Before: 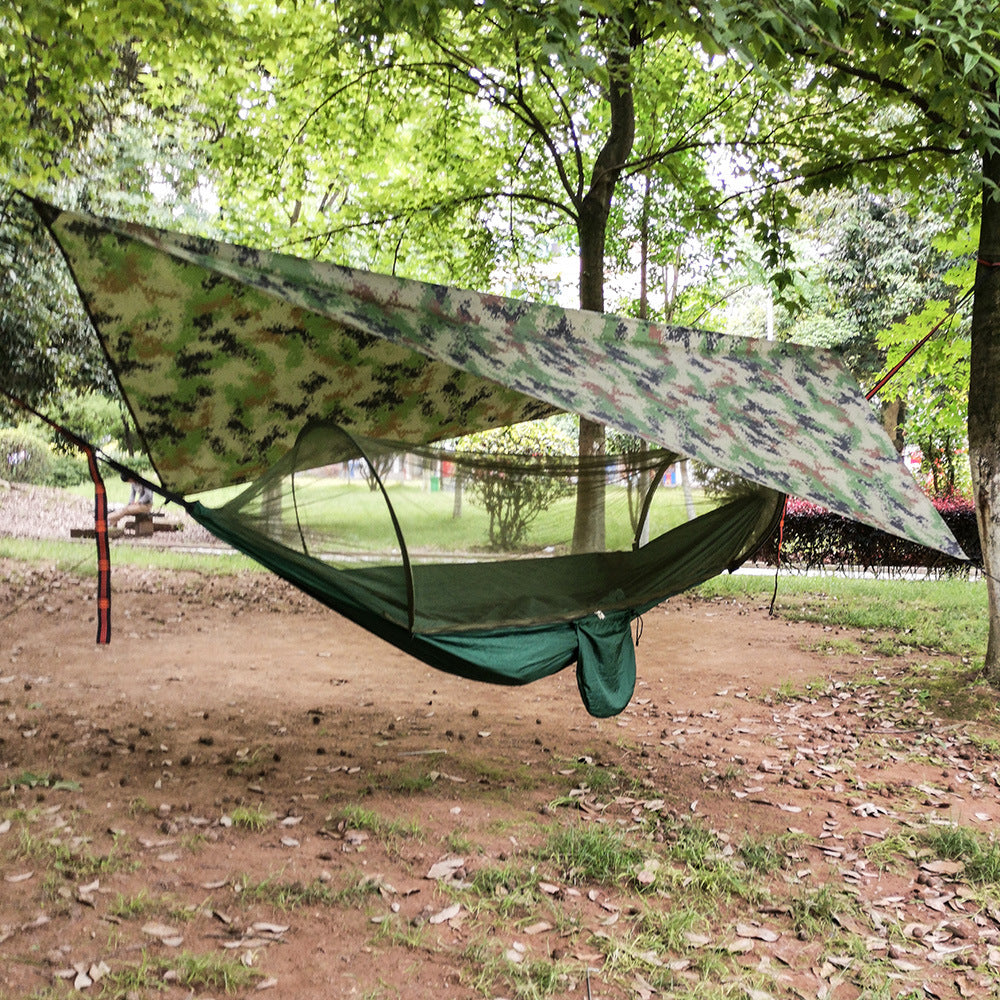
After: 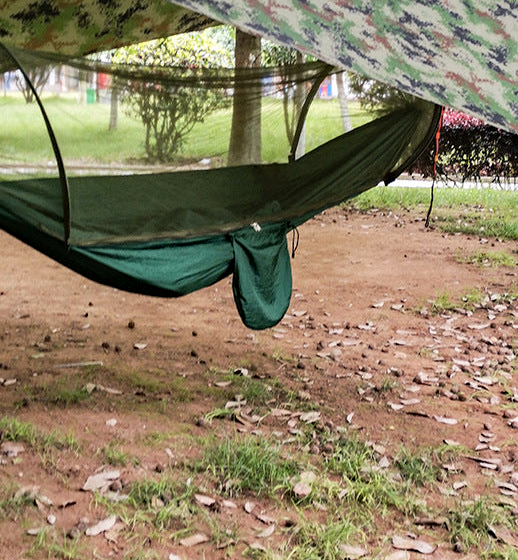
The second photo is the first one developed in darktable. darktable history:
crop: left 34.479%, top 38.822%, right 13.718%, bottom 5.172%
haze removal: compatibility mode true, adaptive false
